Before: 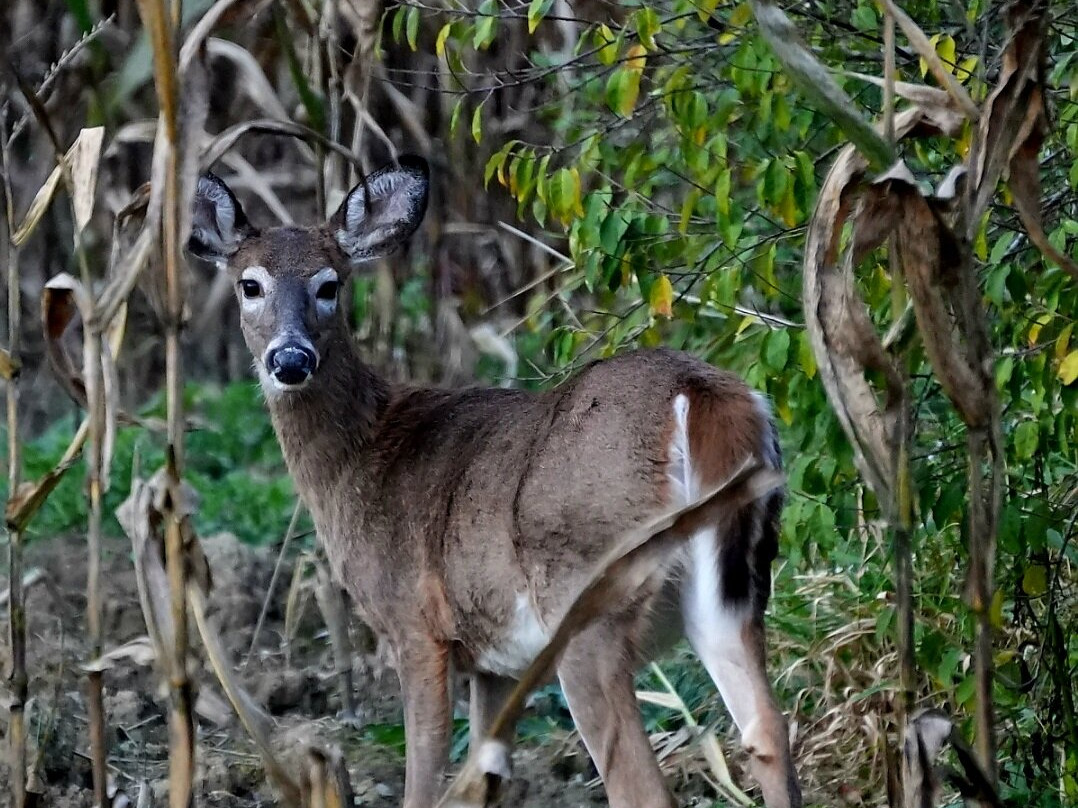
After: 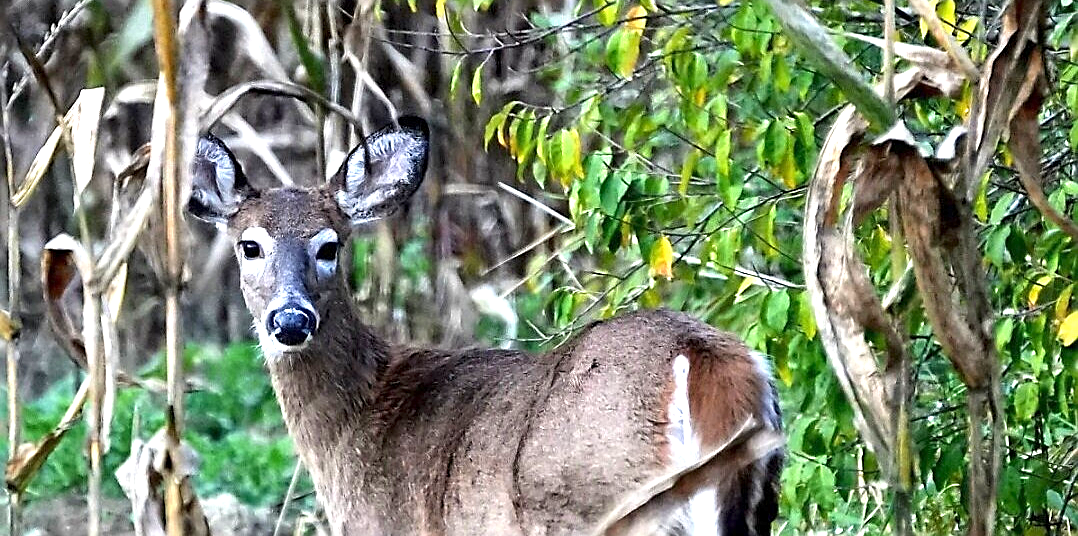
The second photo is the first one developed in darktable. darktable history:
sharpen: on, module defaults
crop and rotate: top 4.856%, bottom 28.792%
exposure: exposure 1.504 EV, compensate exposure bias true, compensate highlight preservation false
